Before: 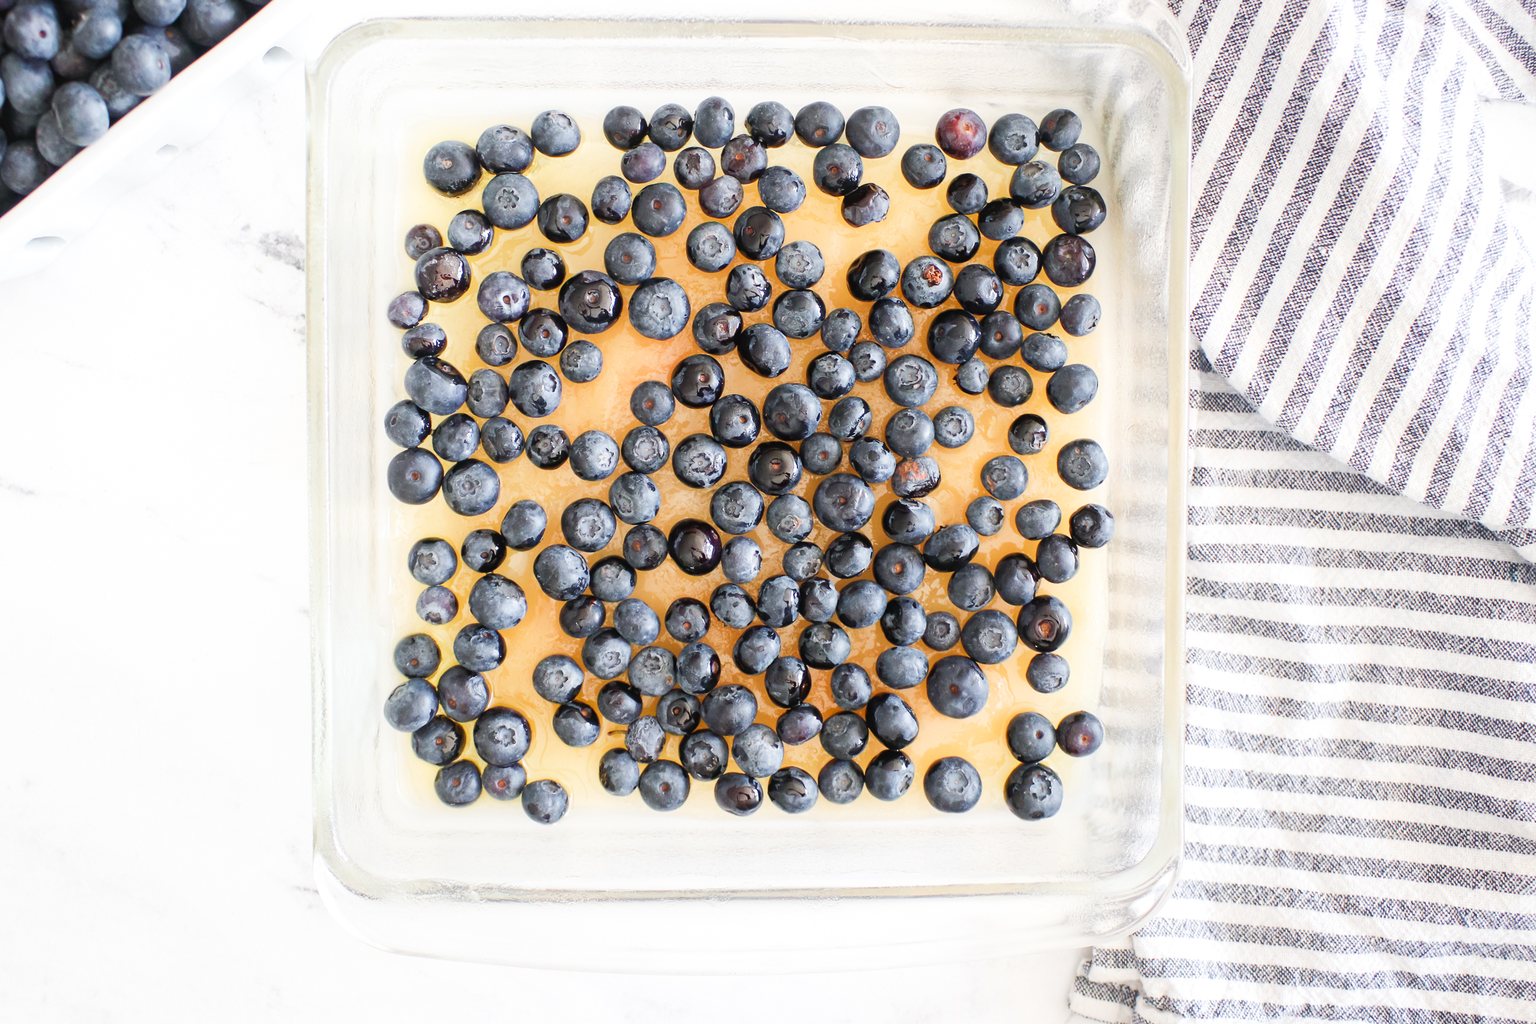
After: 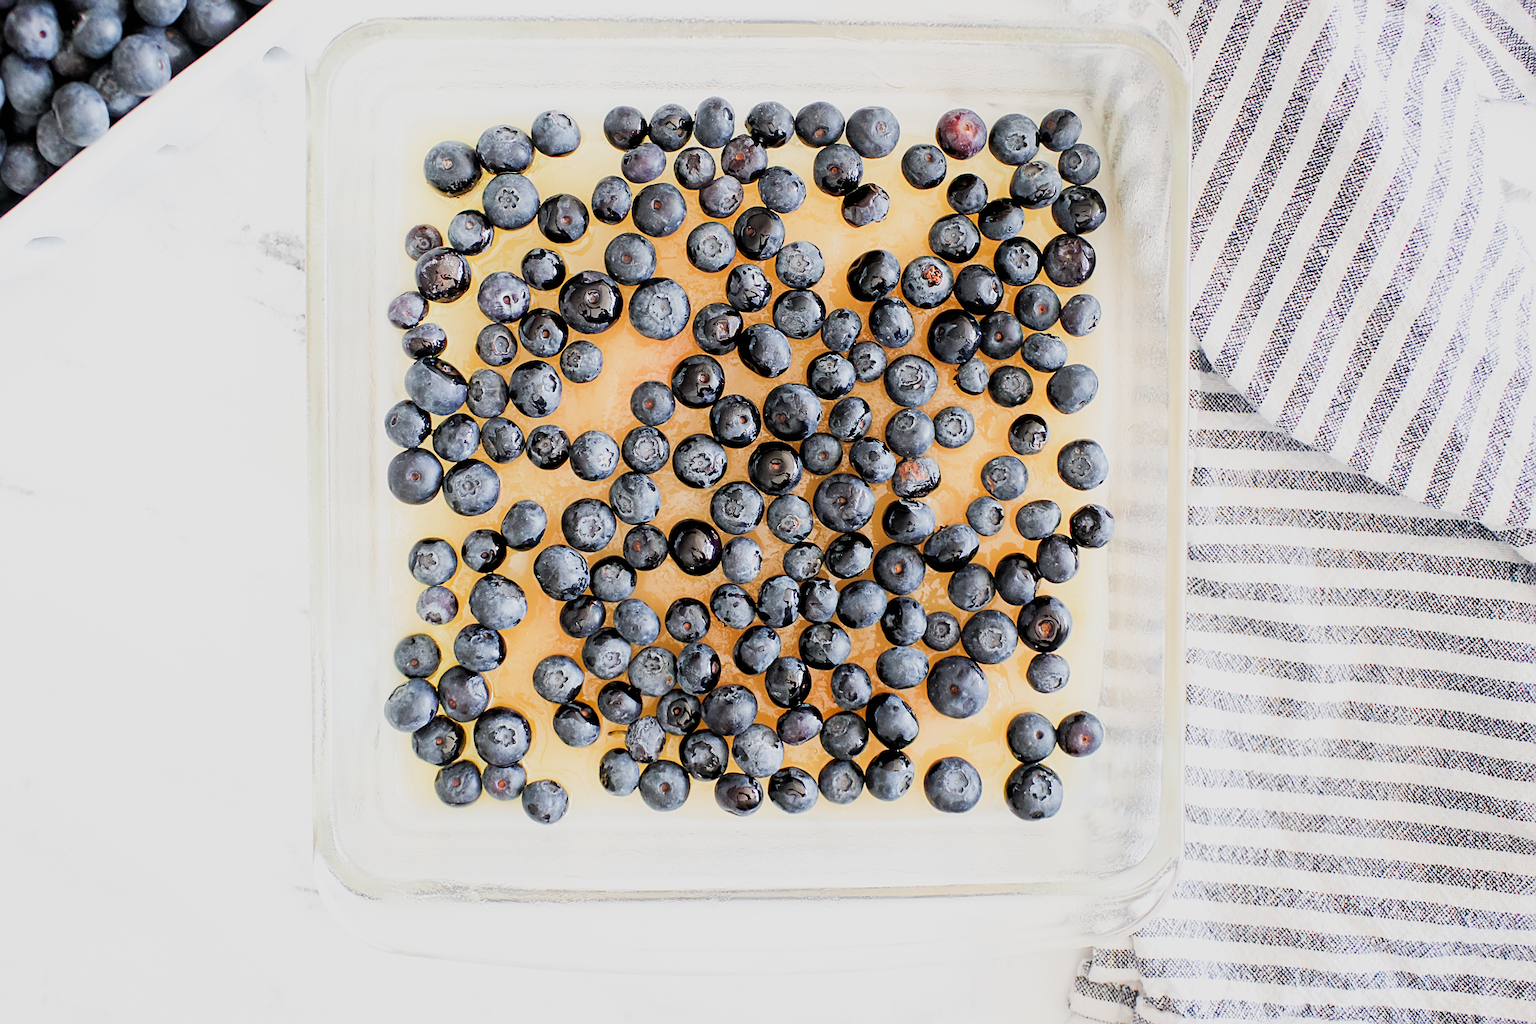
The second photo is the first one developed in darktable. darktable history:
sharpen: on, module defaults
filmic rgb: black relative exposure -7.77 EV, white relative exposure 4.4 EV, threshold 2.98 EV, hardness 3.76, latitude 49.36%, contrast 1.101, enable highlight reconstruction true
